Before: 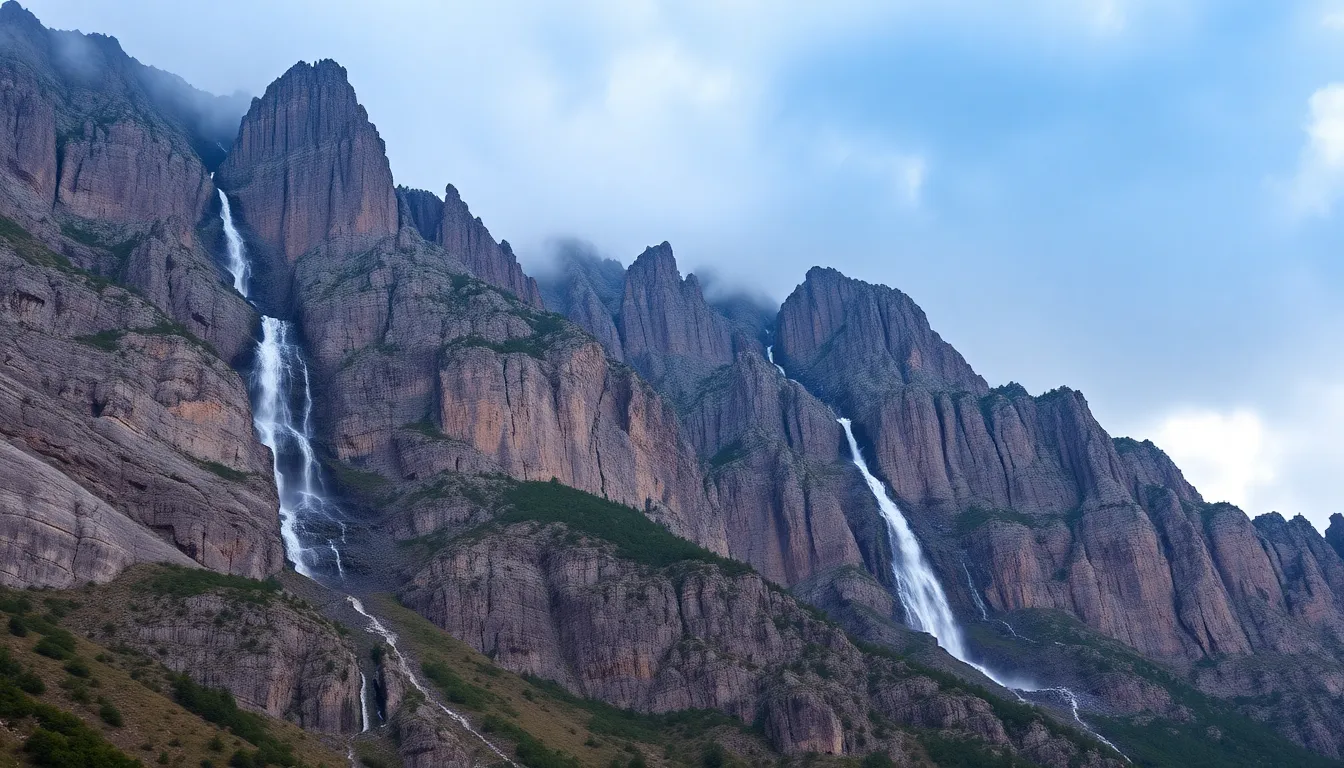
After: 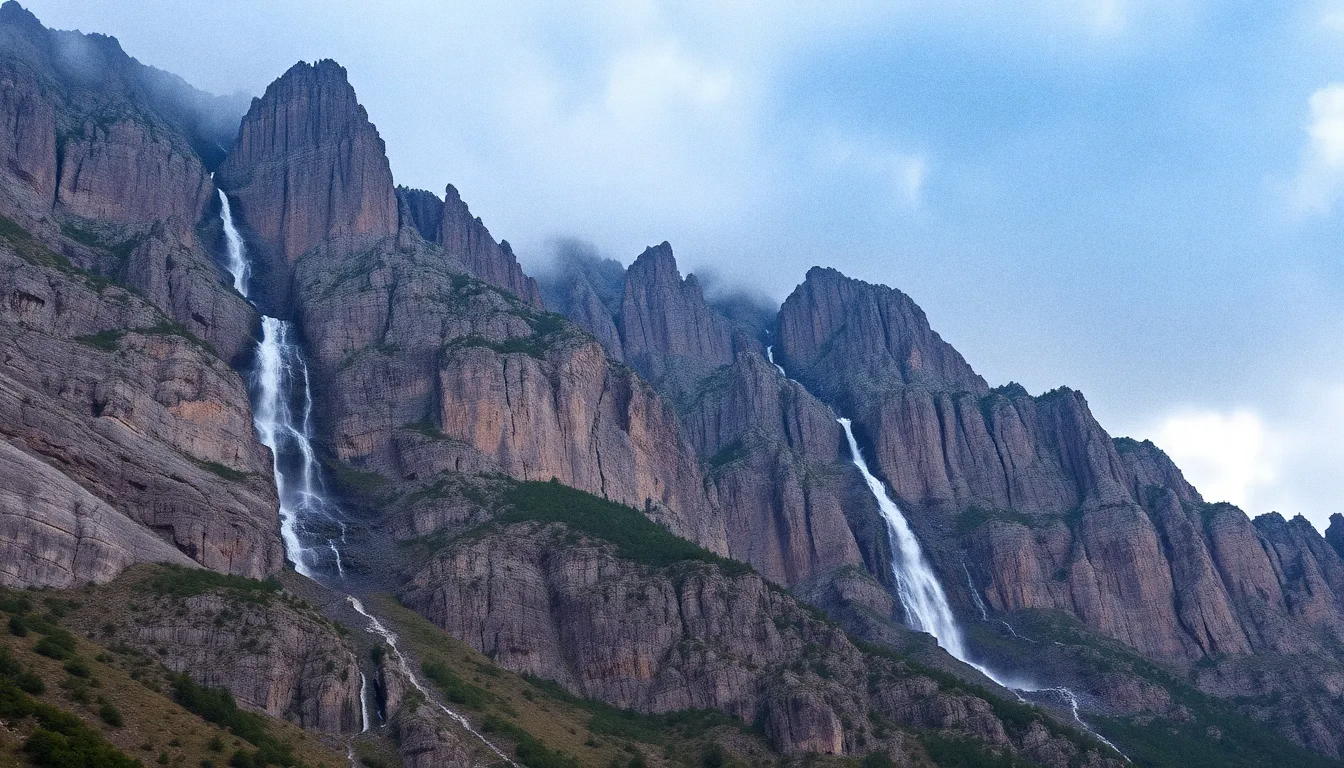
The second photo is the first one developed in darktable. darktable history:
grain: coarseness 0.47 ISO
contrast brightness saturation: saturation -0.05
